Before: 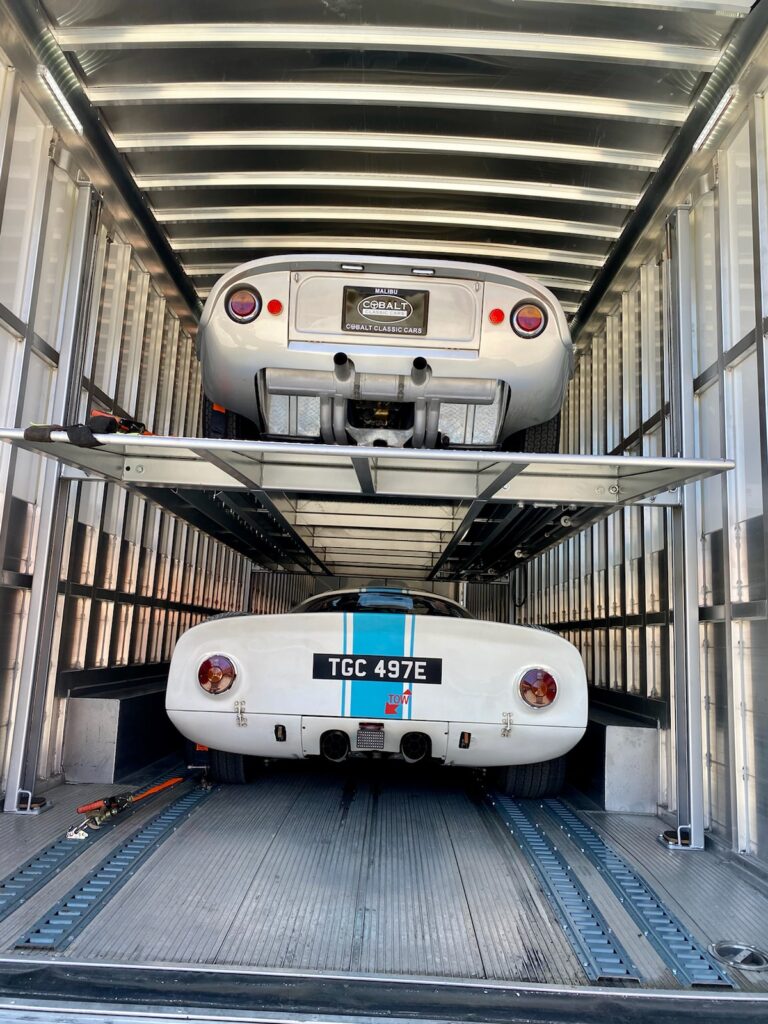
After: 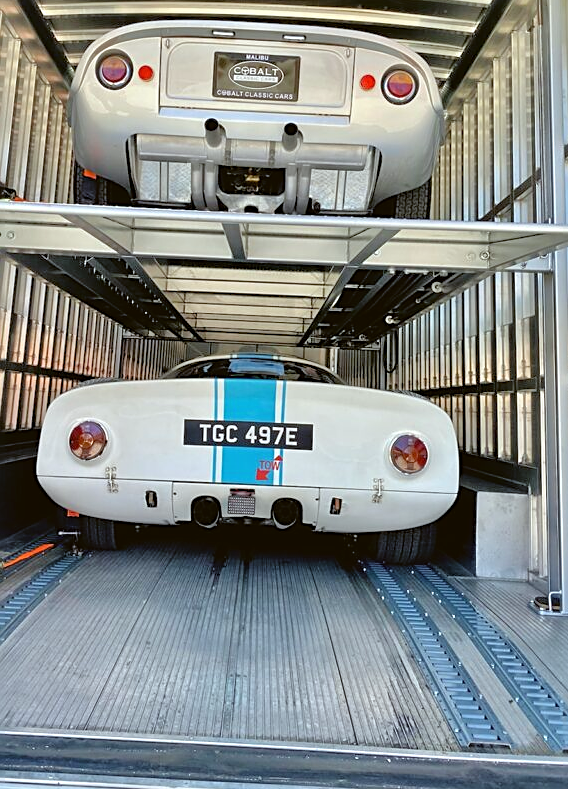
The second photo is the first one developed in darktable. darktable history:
color balance: lift [1.004, 1.002, 1.002, 0.998], gamma [1, 1.007, 1.002, 0.993], gain [1, 0.977, 1.013, 1.023], contrast -3.64%
sharpen: on, module defaults
crop: left 16.871%, top 22.857%, right 9.116%
tone equalizer: -7 EV 0.15 EV, -6 EV 0.6 EV, -5 EV 1.15 EV, -4 EV 1.33 EV, -3 EV 1.15 EV, -2 EV 0.6 EV, -1 EV 0.15 EV, mask exposure compensation -0.5 EV
